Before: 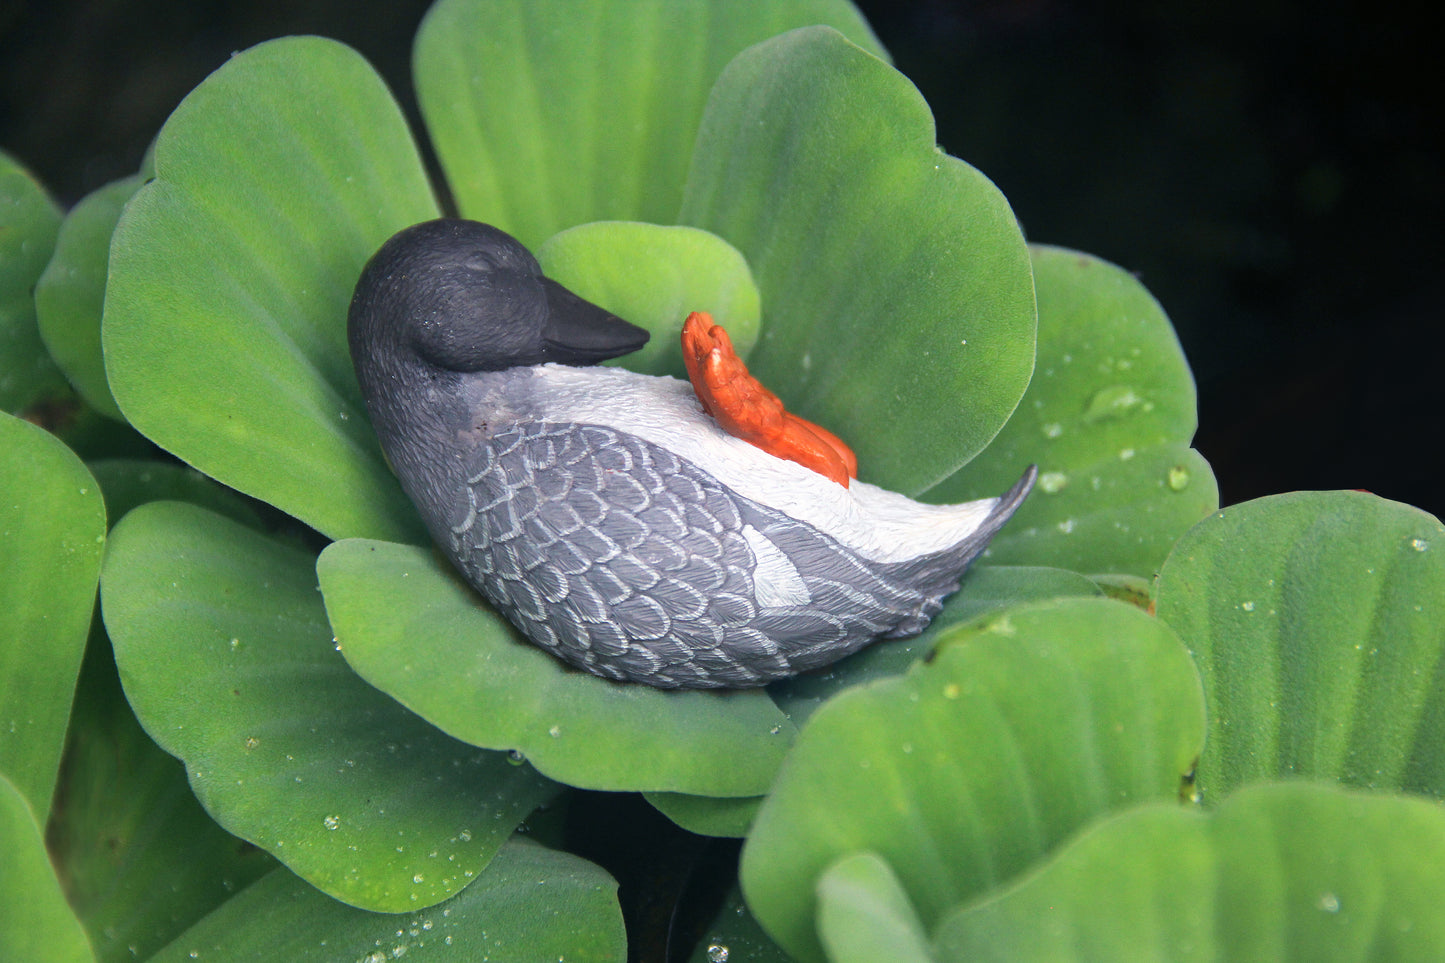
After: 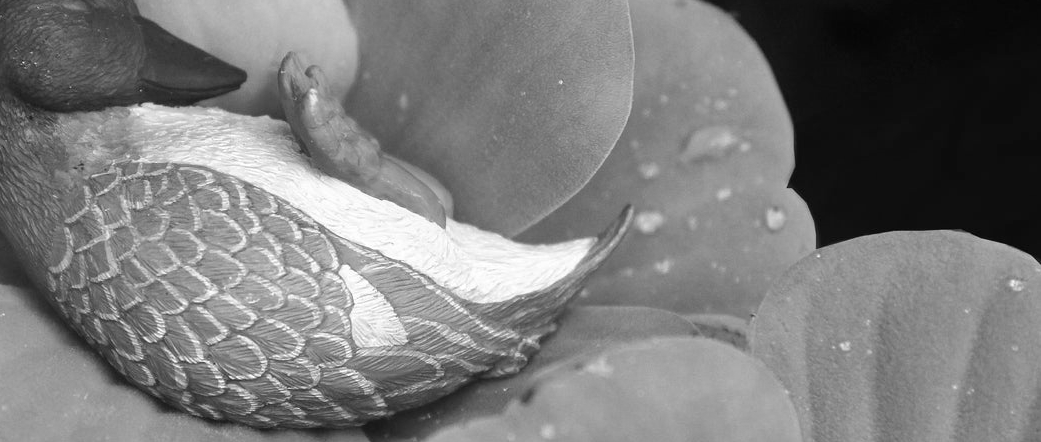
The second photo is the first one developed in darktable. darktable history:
crop and rotate: left 27.938%, top 27.046%, bottom 27.046%
monochrome: on, module defaults
